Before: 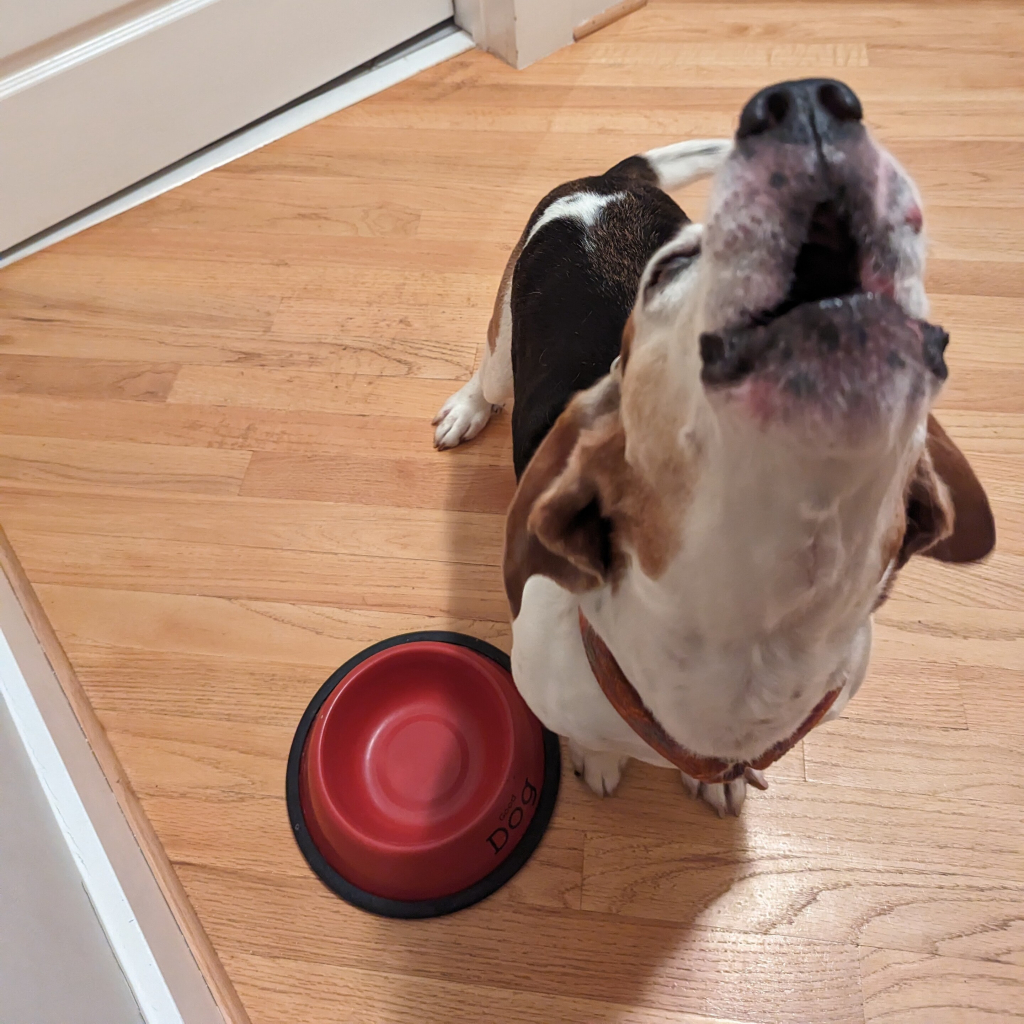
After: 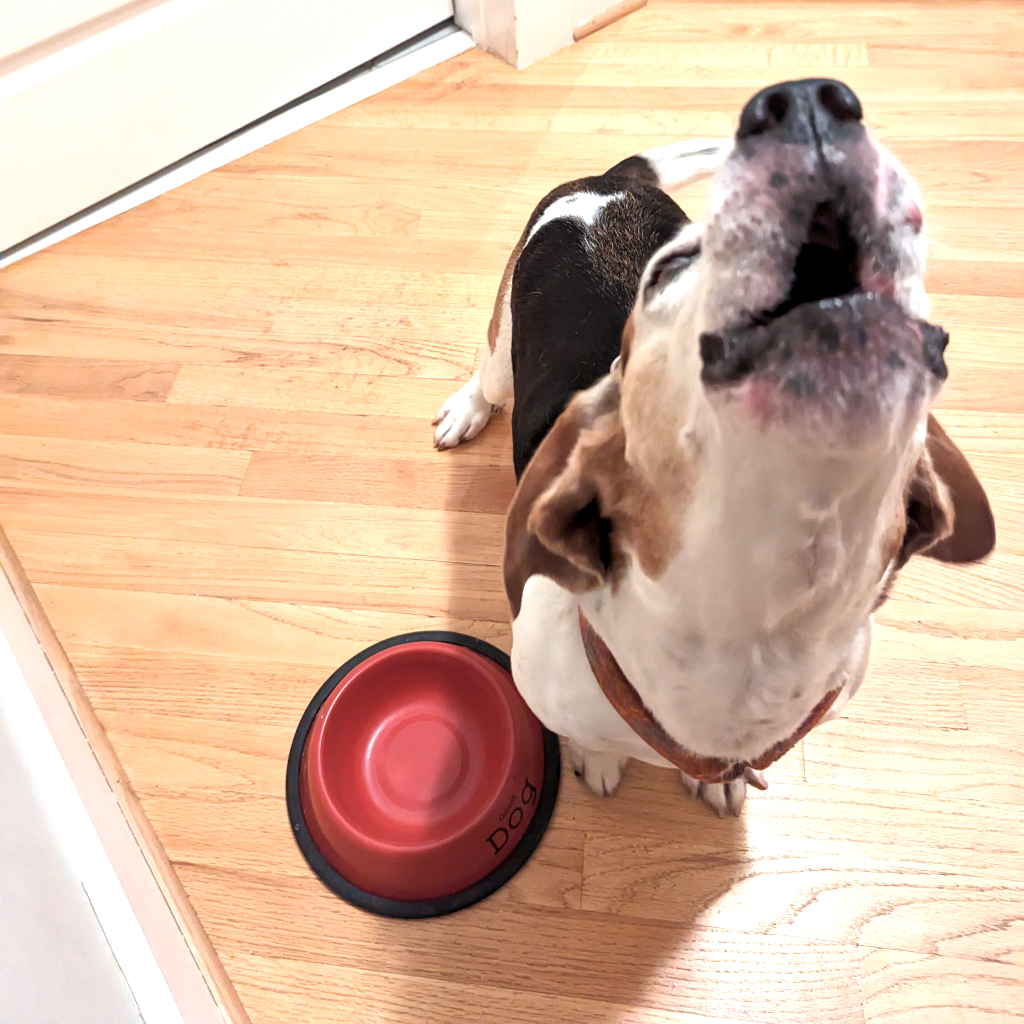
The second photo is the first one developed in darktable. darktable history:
exposure: black level correction 0.001, exposure 1 EV, compensate highlight preservation false
contrast brightness saturation: saturation -0.099
